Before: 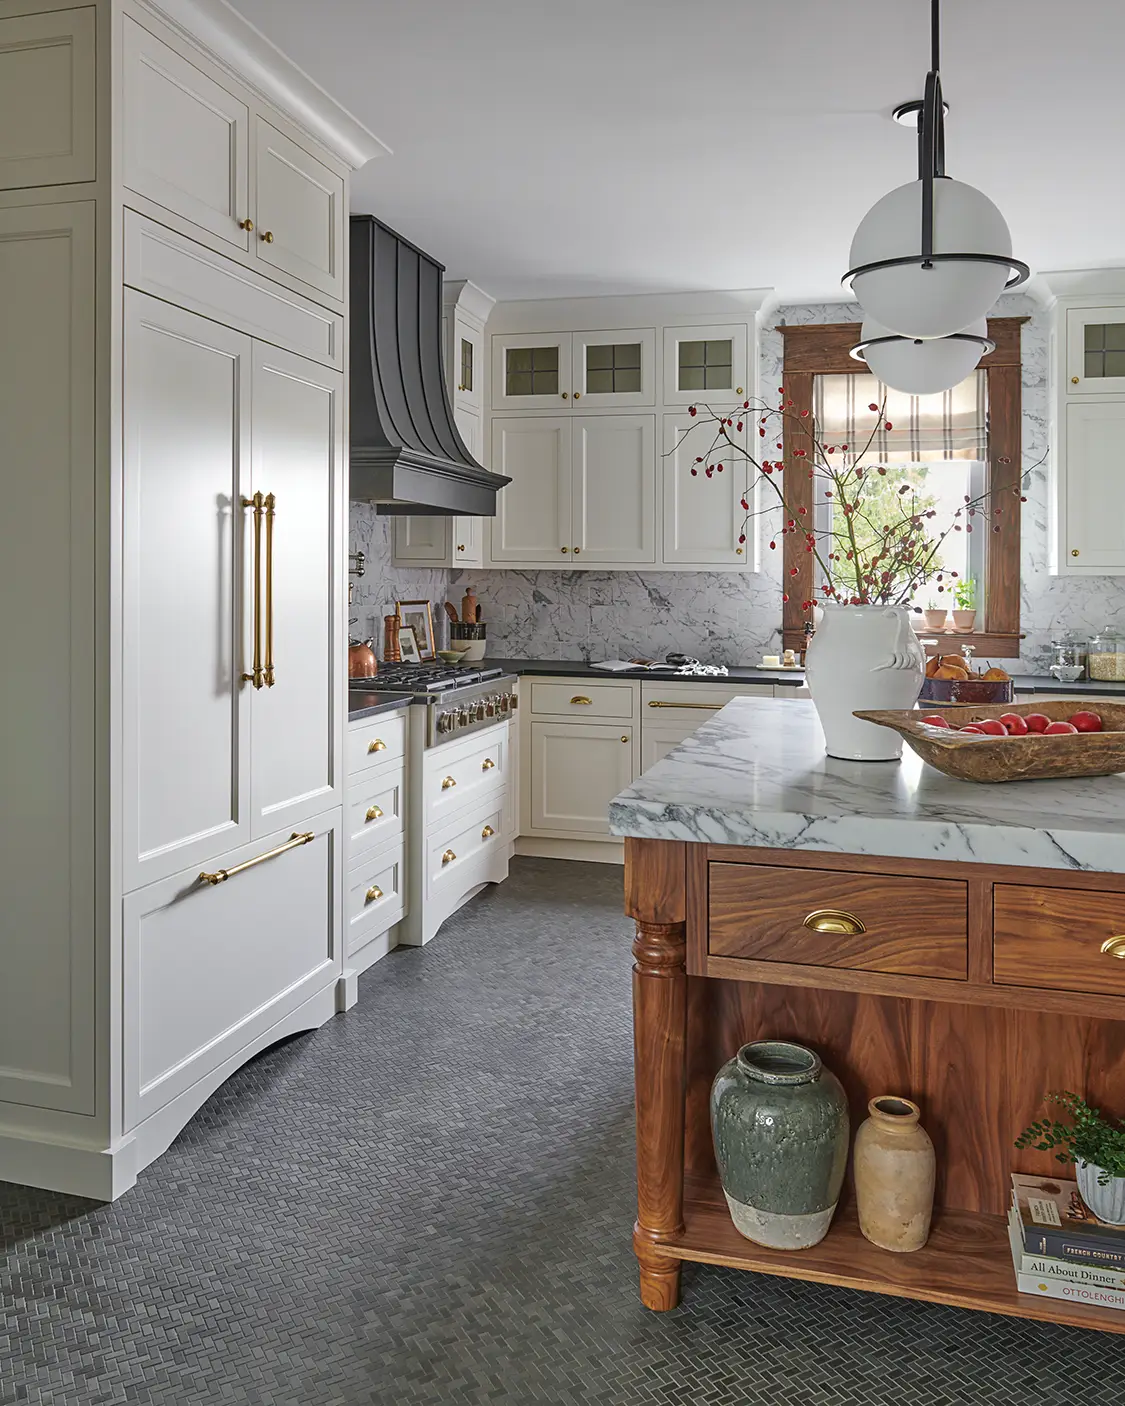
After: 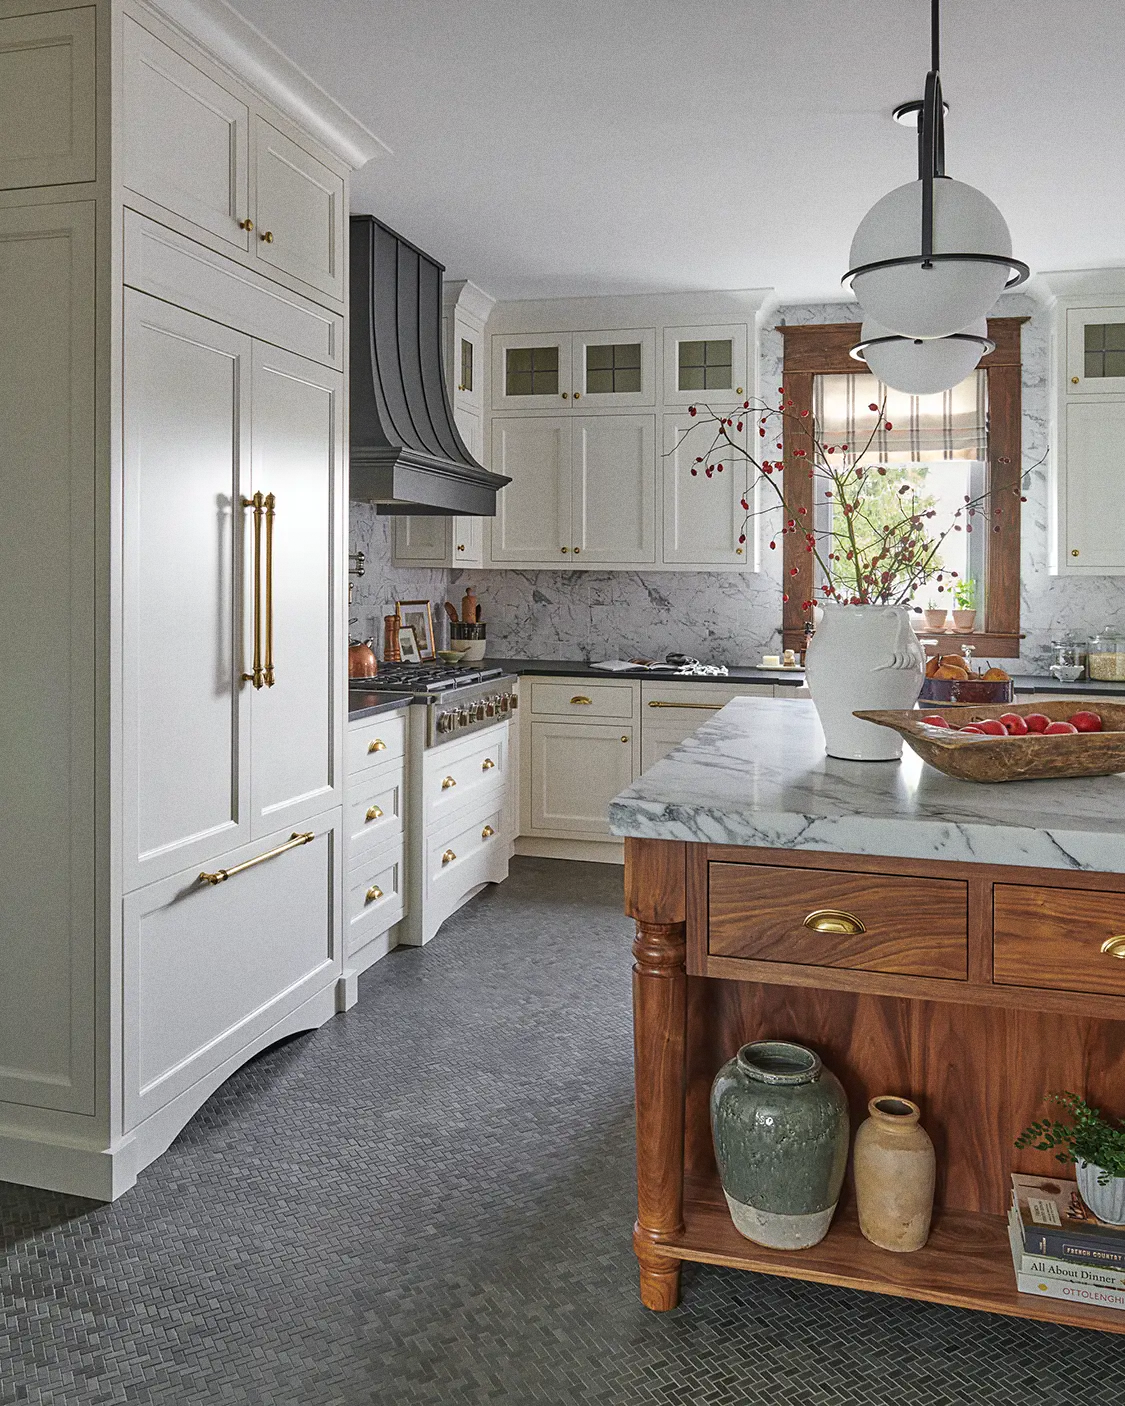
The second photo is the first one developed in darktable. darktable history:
levels: mode automatic, black 0.023%, white 99.97%, levels [0.062, 0.494, 0.925]
grain: coarseness 0.09 ISO
